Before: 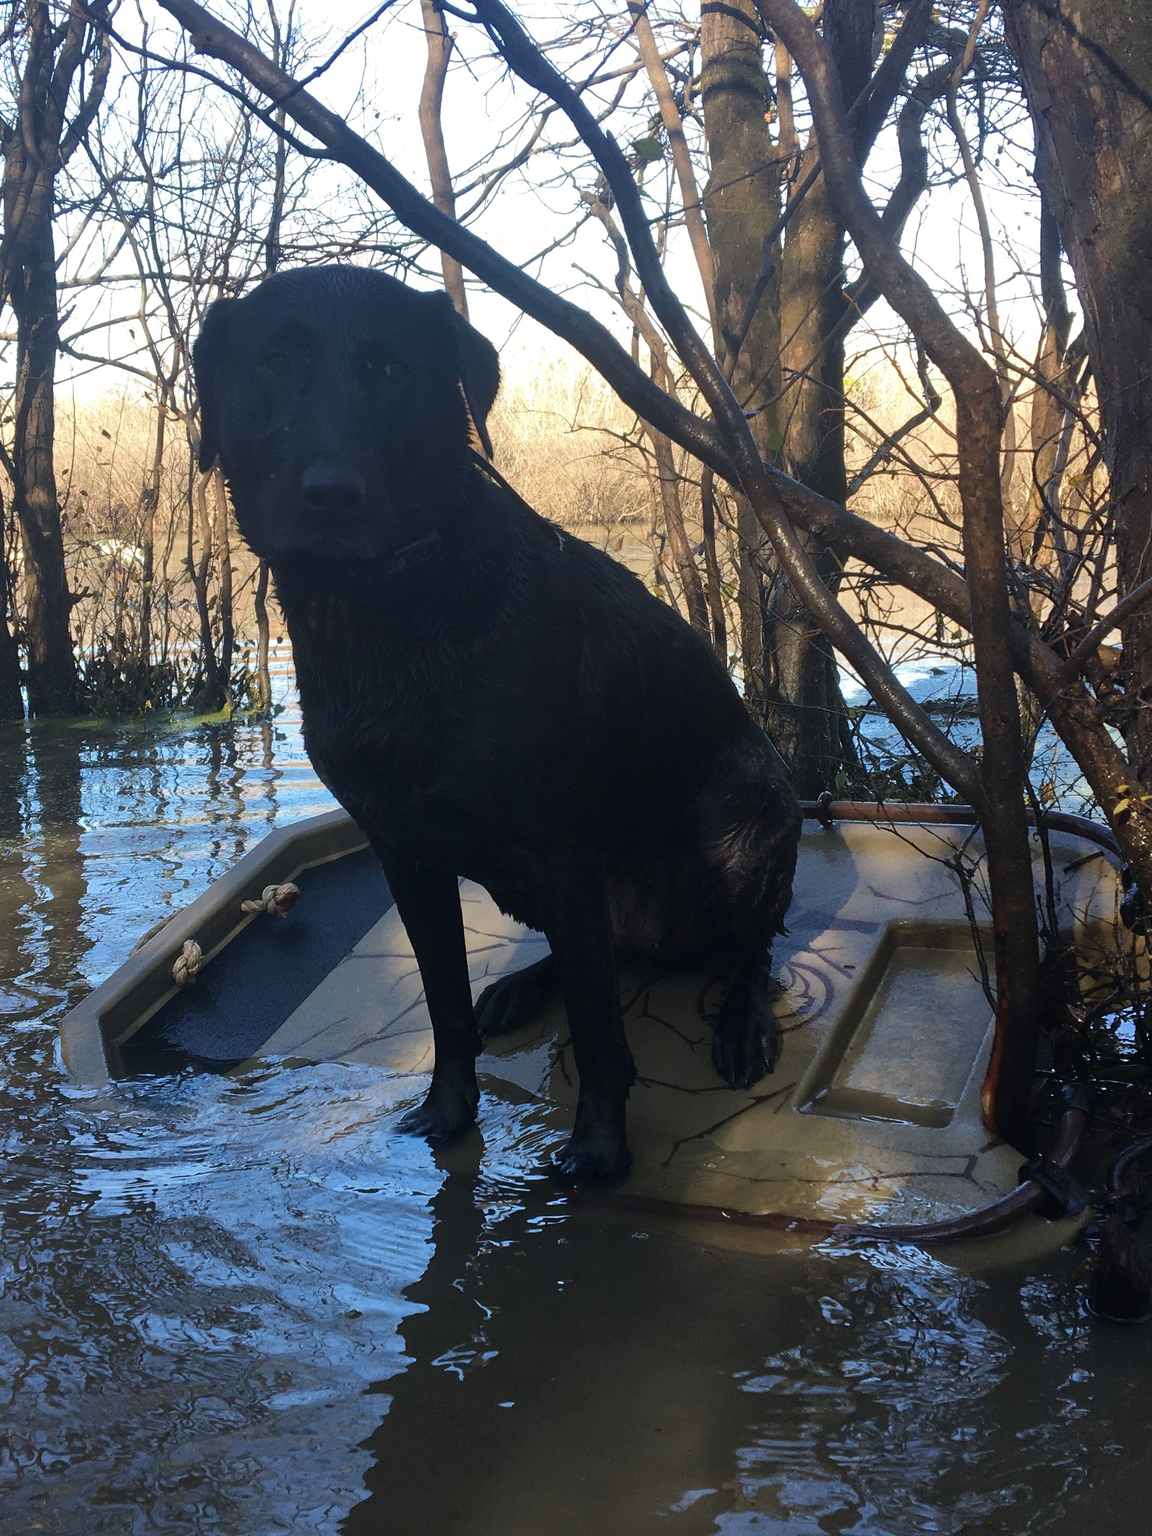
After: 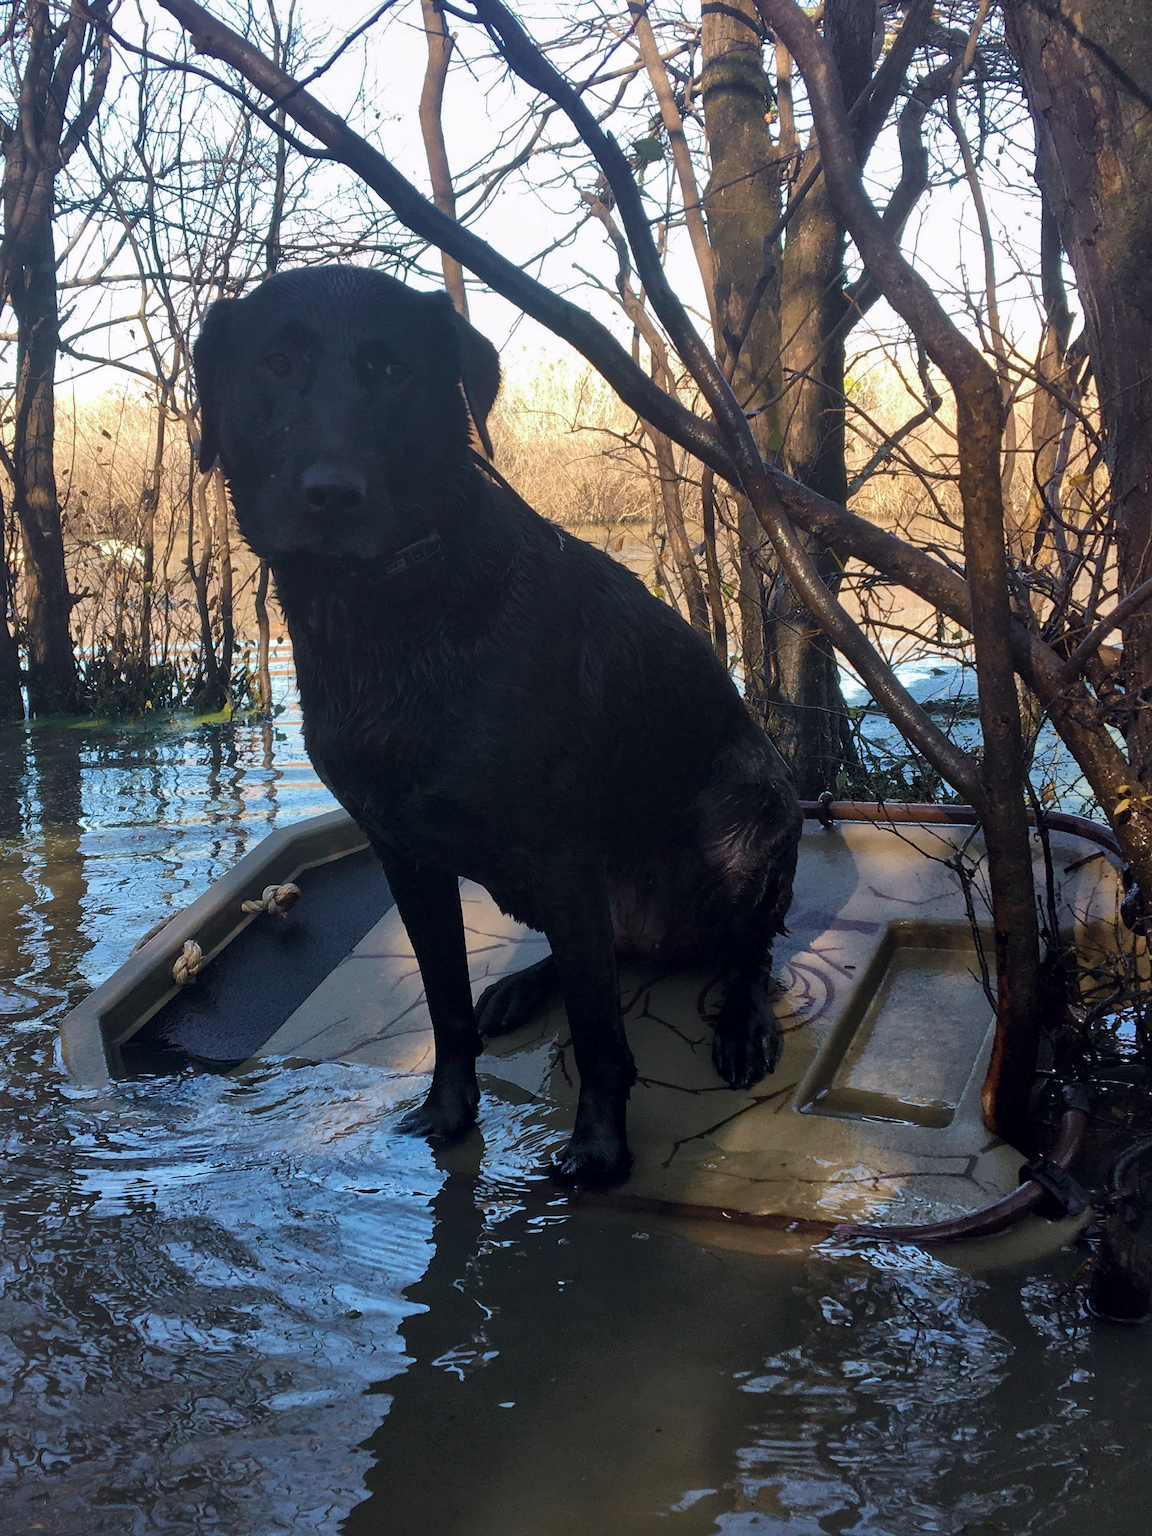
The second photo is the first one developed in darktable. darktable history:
shadows and highlights: shadows -20, white point adjustment -2, highlights -35
local contrast: mode bilateral grid, contrast 20, coarseness 100, detail 150%, midtone range 0.2
tone curve: curves: ch0 [(0, 0) (0.15, 0.17) (0.452, 0.437) (0.611, 0.588) (0.751, 0.749) (1, 1)]; ch1 [(0, 0) (0.325, 0.327) (0.413, 0.442) (0.475, 0.467) (0.512, 0.522) (0.541, 0.55) (0.617, 0.612) (0.695, 0.697) (1, 1)]; ch2 [(0, 0) (0.386, 0.397) (0.452, 0.459) (0.505, 0.498) (0.536, 0.546) (0.574, 0.571) (0.633, 0.653) (1, 1)], color space Lab, independent channels, preserve colors none
